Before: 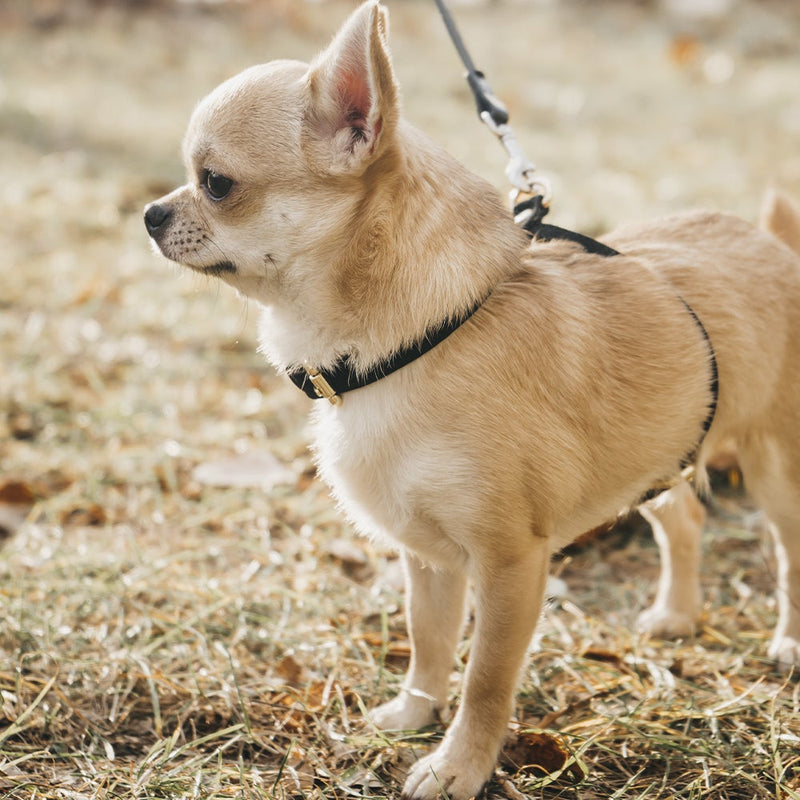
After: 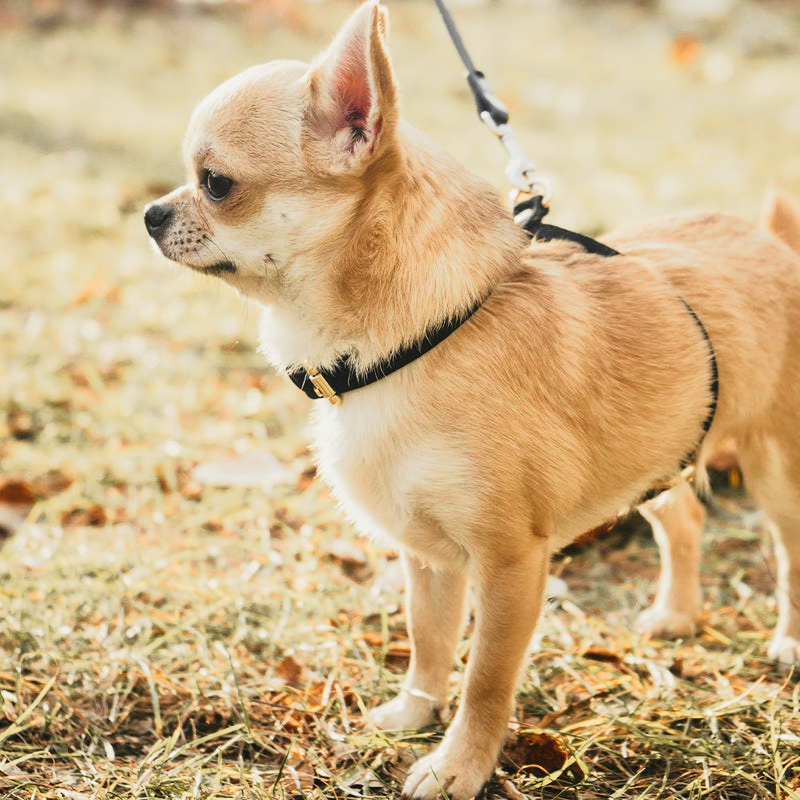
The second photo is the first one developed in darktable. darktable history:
tone curve: curves: ch0 [(0, 0.006) (0.037, 0.022) (0.123, 0.105) (0.19, 0.173) (0.277, 0.279) (0.474, 0.517) (0.597, 0.662) (0.687, 0.774) (0.855, 0.891) (1, 0.982)]; ch1 [(0, 0) (0.243, 0.245) (0.422, 0.415) (0.493, 0.498) (0.508, 0.503) (0.531, 0.55) (0.551, 0.582) (0.626, 0.672) (0.694, 0.732) (1, 1)]; ch2 [(0, 0) (0.249, 0.216) (0.356, 0.329) (0.424, 0.442) (0.476, 0.477) (0.498, 0.503) (0.517, 0.524) (0.532, 0.547) (0.562, 0.592) (0.614, 0.657) (0.706, 0.748) (0.808, 0.809) (0.991, 0.968)], color space Lab, independent channels, preserve colors none
